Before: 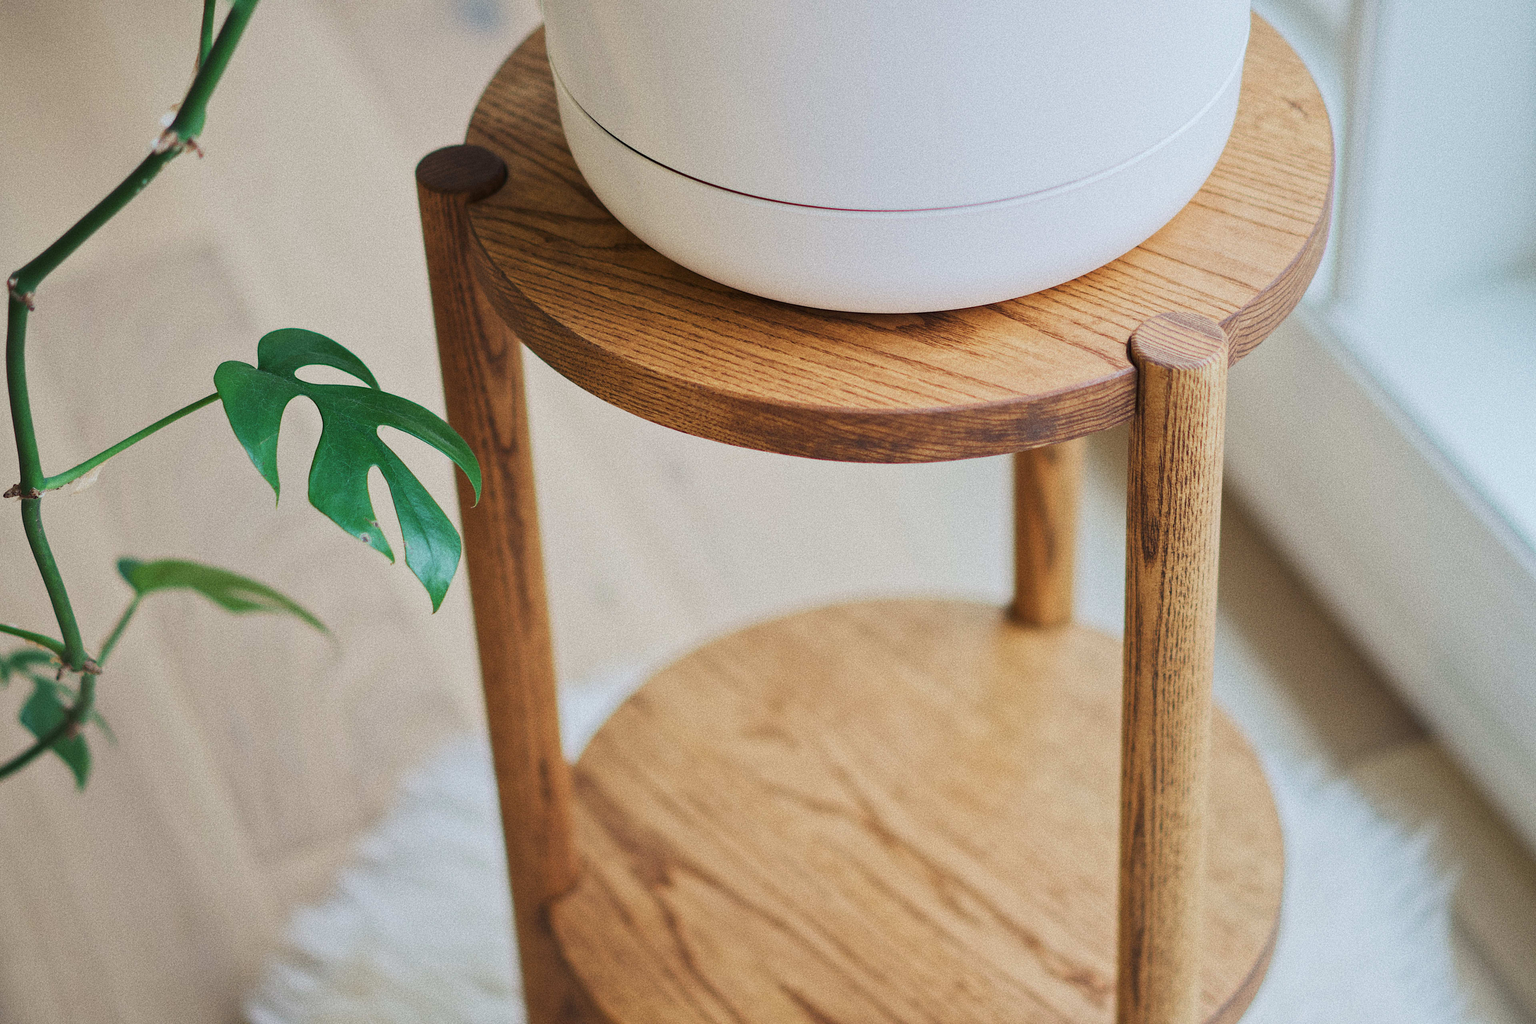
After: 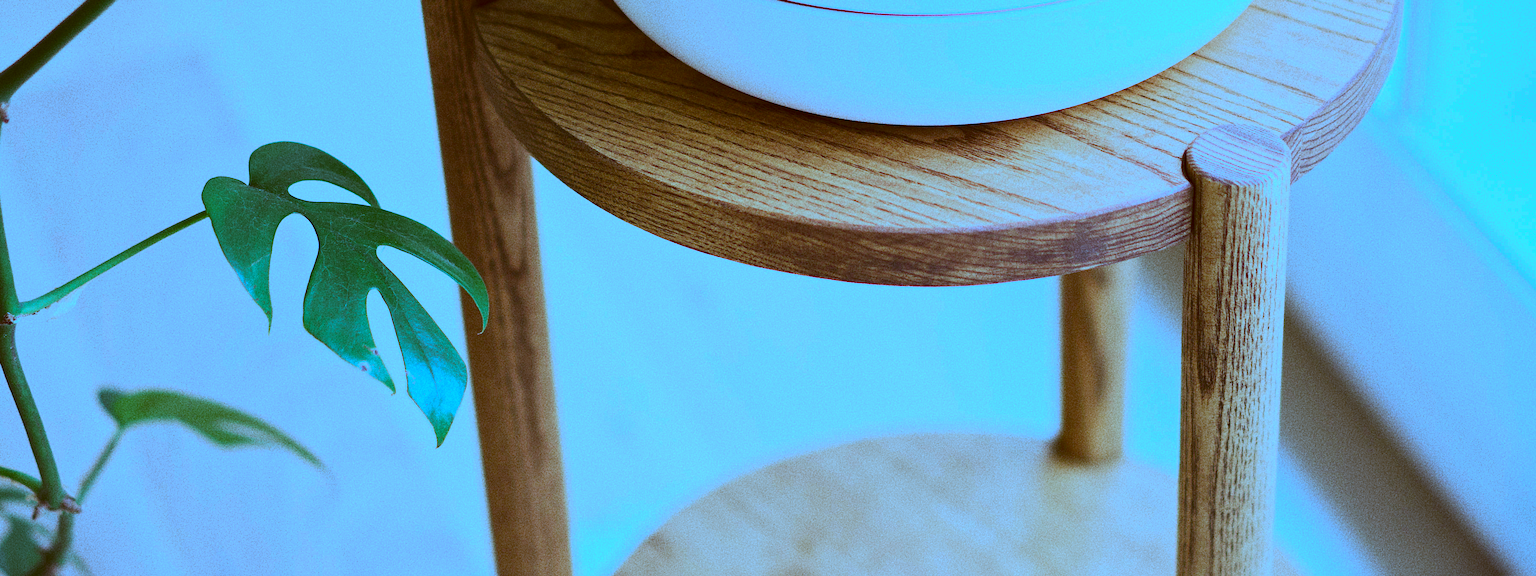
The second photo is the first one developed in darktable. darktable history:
color correction: highlights a* -14.62, highlights b* -16.22, shadows a* 10.12, shadows b* 29.4
tone curve: curves: ch0 [(0, 0.01) (0.037, 0.032) (0.131, 0.108) (0.275, 0.256) (0.483, 0.512) (0.61, 0.665) (0.696, 0.742) (0.792, 0.819) (0.911, 0.925) (0.997, 0.995)]; ch1 [(0, 0) (0.308, 0.29) (0.425, 0.411) (0.492, 0.488) (0.507, 0.503) (0.53, 0.532) (0.573, 0.586) (0.683, 0.702) (0.746, 0.77) (1, 1)]; ch2 [(0, 0) (0.246, 0.233) (0.36, 0.352) (0.415, 0.415) (0.485, 0.487) (0.502, 0.504) (0.525, 0.518) (0.539, 0.539) (0.587, 0.594) (0.636, 0.652) (0.711, 0.729) (0.845, 0.855) (0.998, 0.977)], color space Lab, independent channels, preserve colors none
crop: left 1.744%, top 19.225%, right 5.069%, bottom 28.357%
white balance: red 0.766, blue 1.537
